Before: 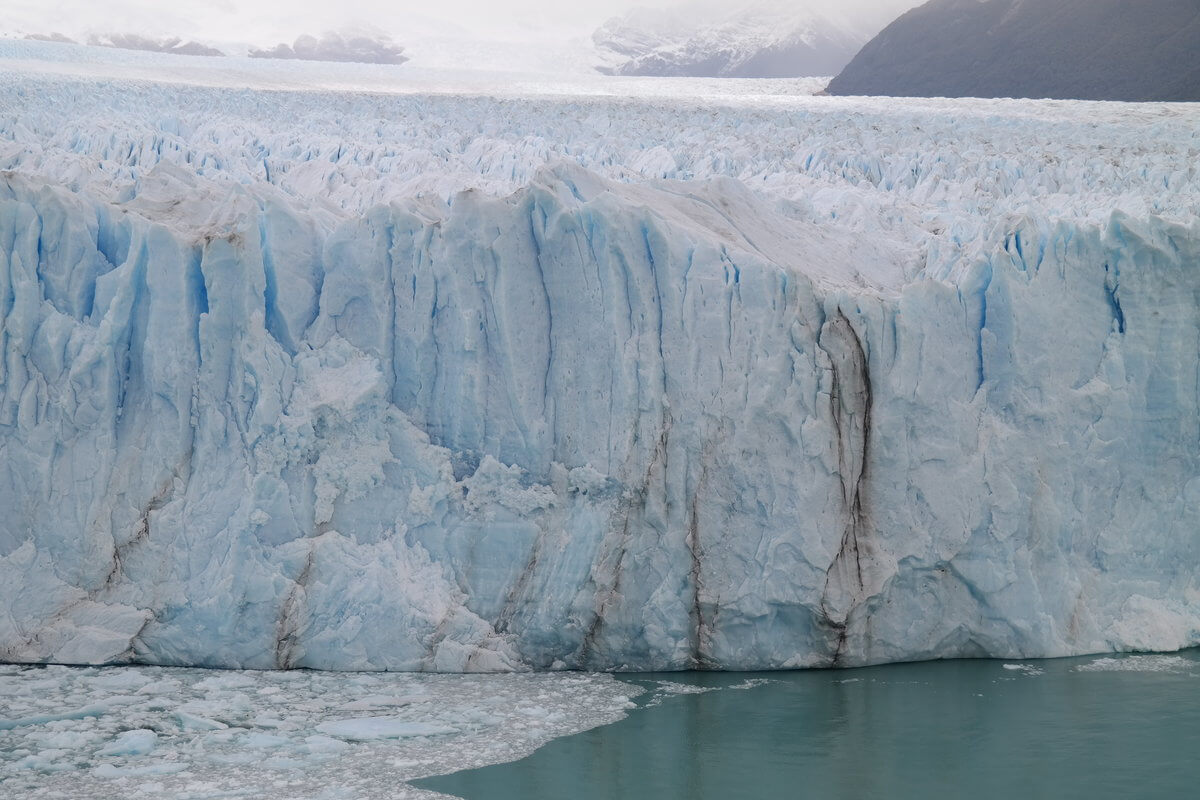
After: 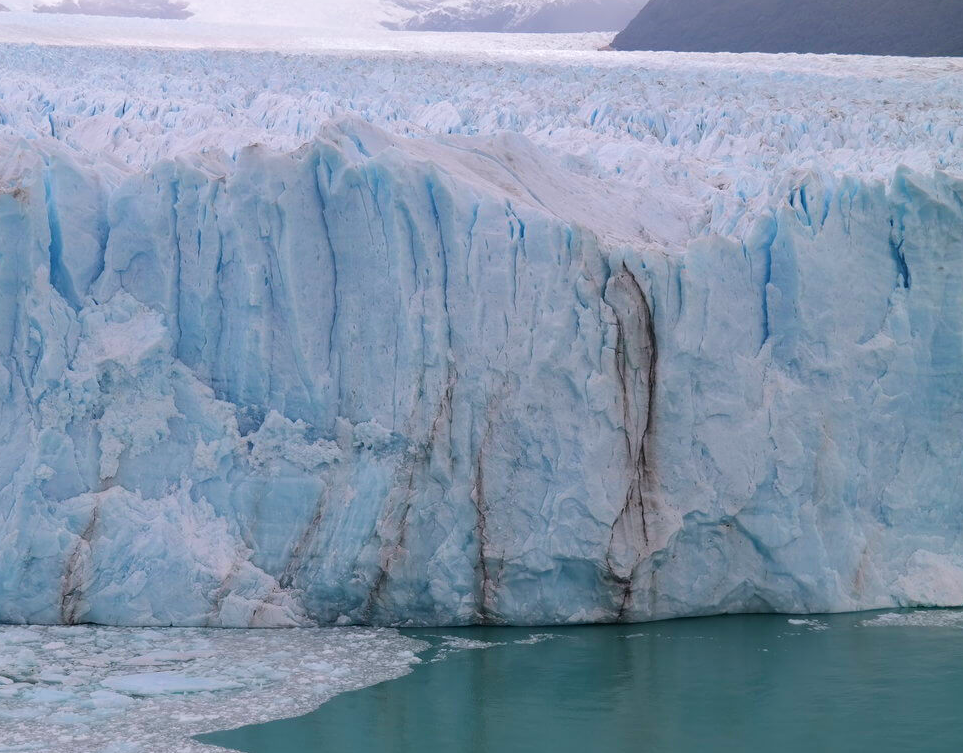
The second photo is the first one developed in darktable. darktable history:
crop and rotate: left 17.959%, top 5.771%, right 1.742%
white balance: red 1.009, blue 1.027
velvia: strength 45%
levels: mode automatic, gray 50.8%
